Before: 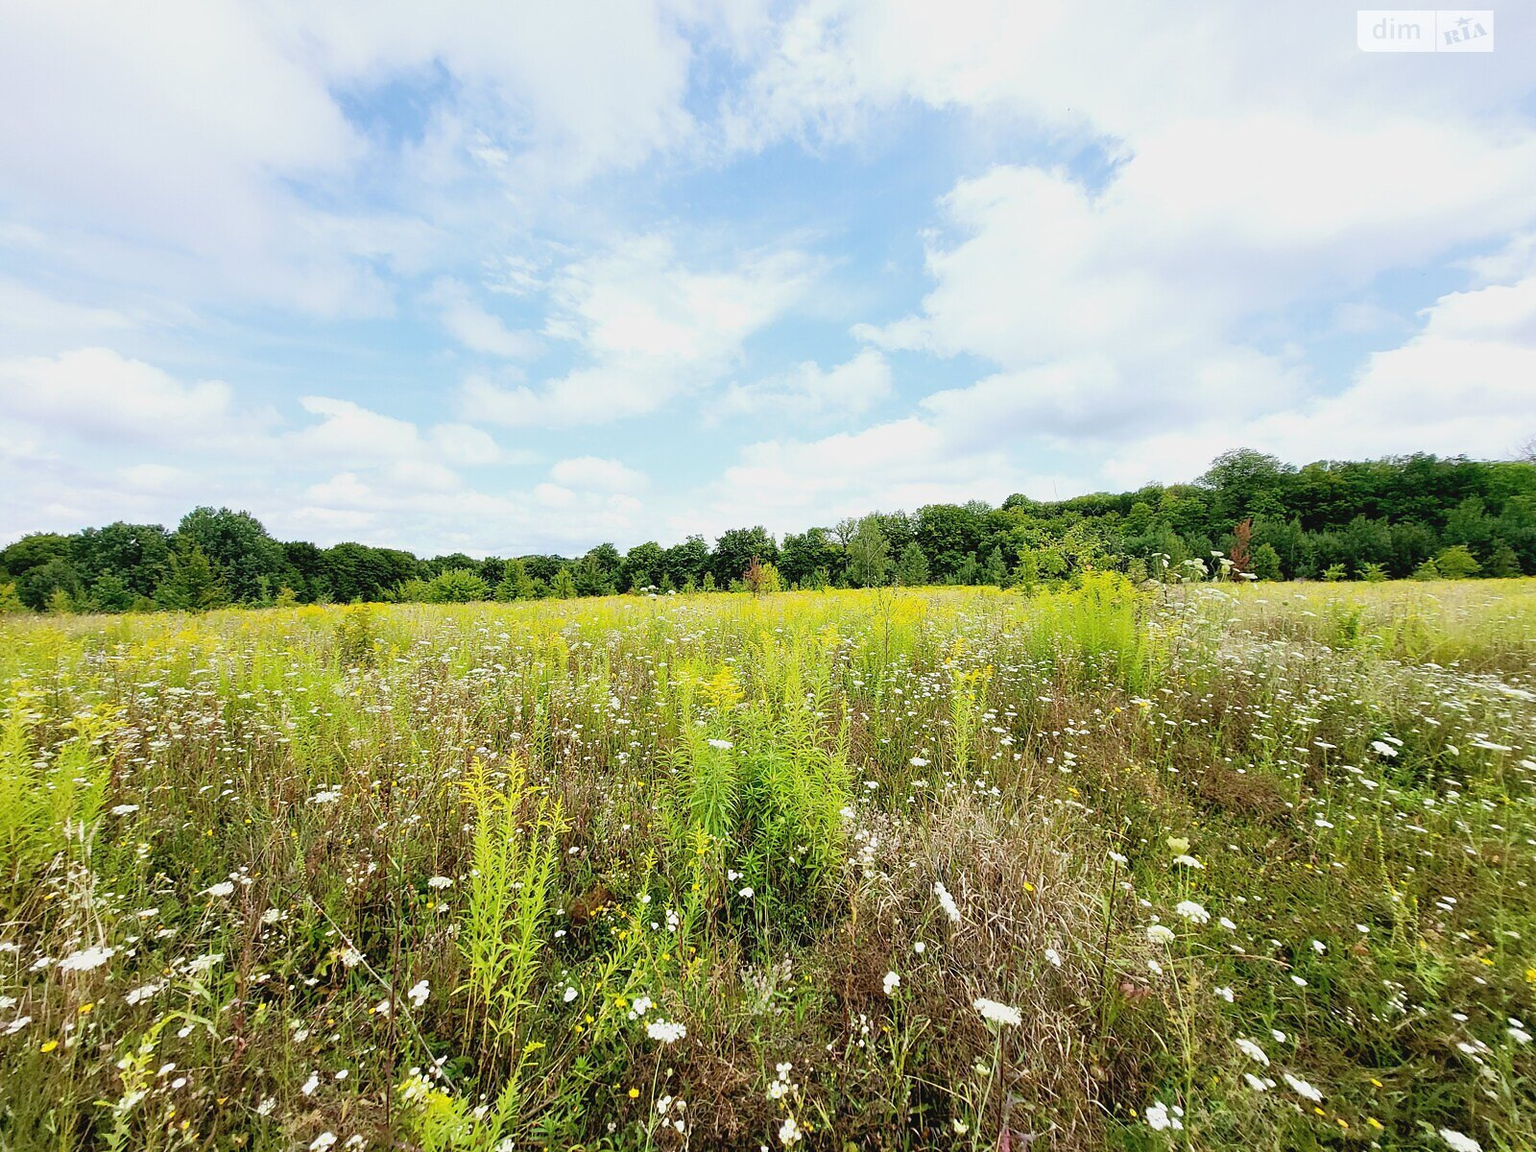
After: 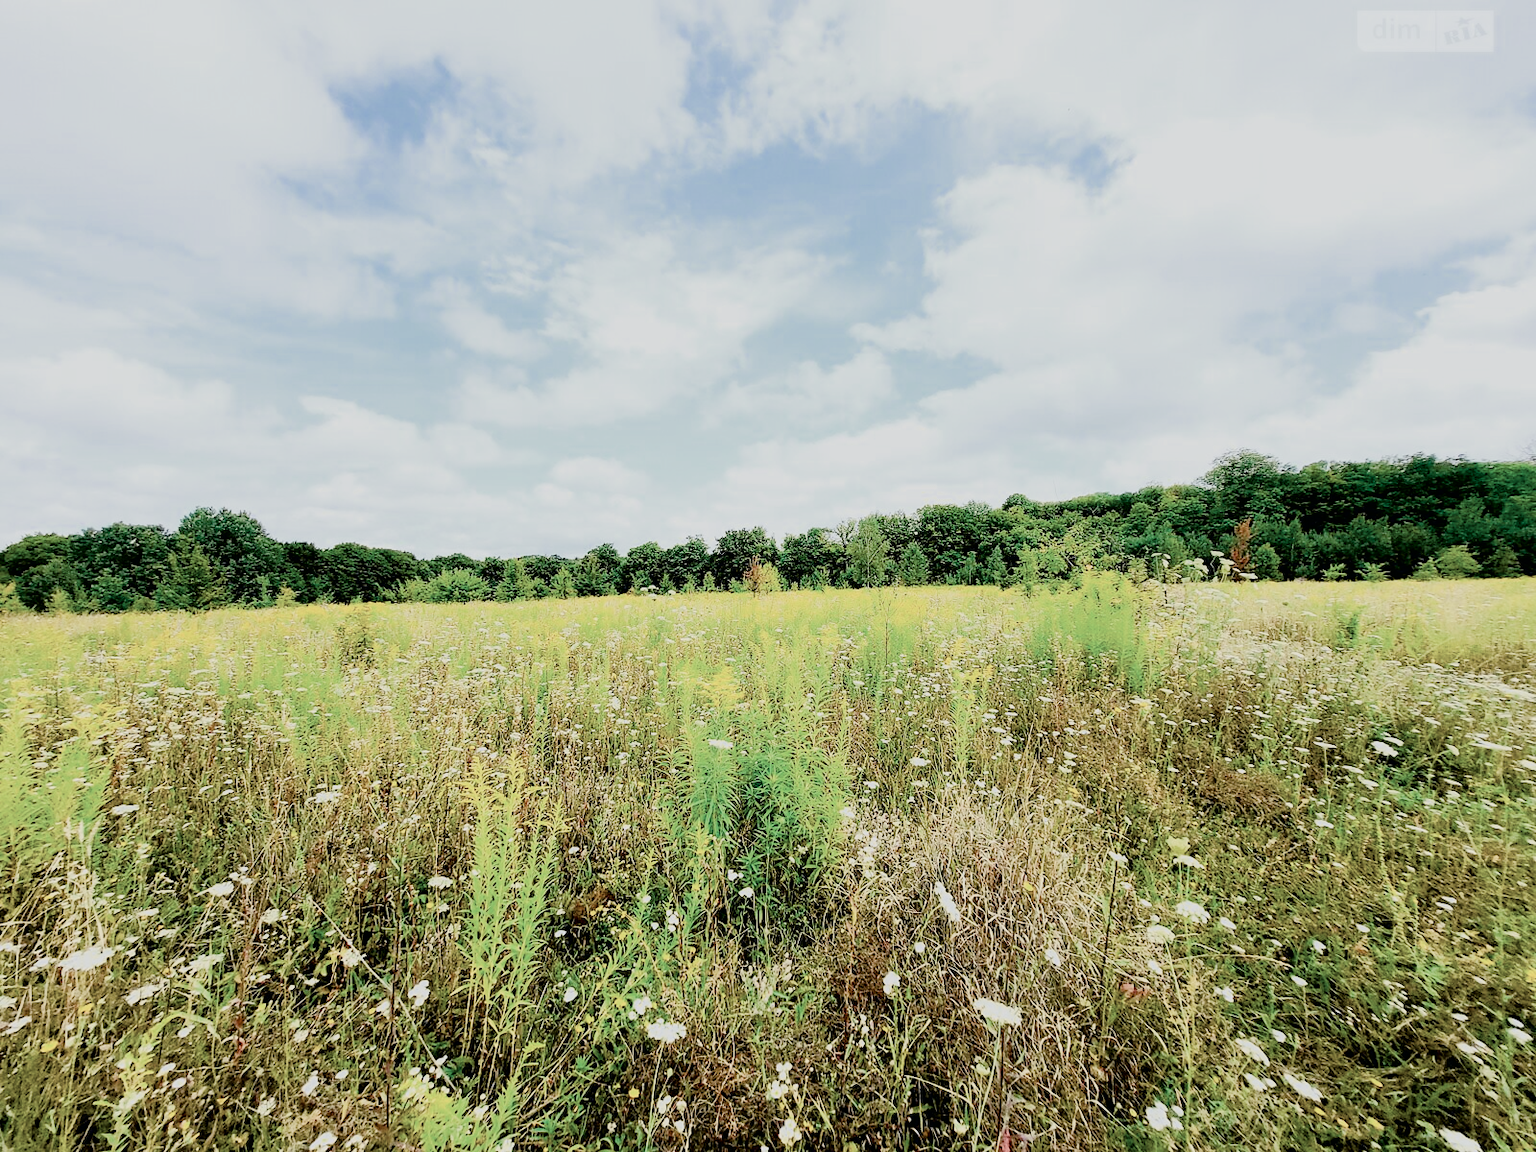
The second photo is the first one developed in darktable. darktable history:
color zones: curves: ch0 [(0, 0.5) (0.125, 0.4) (0.25, 0.5) (0.375, 0.4) (0.5, 0.4) (0.625, 0.35) (0.75, 0.35) (0.875, 0.5)]; ch1 [(0, 0.35) (0.125, 0.45) (0.25, 0.35) (0.375, 0.35) (0.5, 0.35) (0.625, 0.35) (0.75, 0.45) (0.875, 0.35)]; ch2 [(0, 0.6) (0.125, 0.5) (0.25, 0.5) (0.375, 0.6) (0.5, 0.6) (0.625, 0.5) (0.75, 0.5) (0.875, 0.5)]
contrast equalizer: y [[0.5, 0.5, 0.472, 0.5, 0.5, 0.5], [0.5 ×6], [0.5 ×6], [0 ×6], [0 ×6]]
color balance rgb: perceptual saturation grading › global saturation 20%, perceptual saturation grading › highlights -25%, perceptual saturation grading › shadows 50%
tone curve: curves: ch0 [(0, 0) (0.037, 0.011) (0.135, 0.093) (0.266, 0.281) (0.461, 0.555) (0.581, 0.716) (0.675, 0.793) (0.767, 0.849) (0.91, 0.924) (1, 0.979)]; ch1 [(0, 0) (0.292, 0.278) (0.419, 0.423) (0.493, 0.492) (0.506, 0.5) (0.534, 0.529) (0.562, 0.562) (0.641, 0.663) (0.754, 0.76) (1, 1)]; ch2 [(0, 0) (0.294, 0.3) (0.361, 0.372) (0.429, 0.445) (0.478, 0.486) (0.502, 0.498) (0.518, 0.522) (0.531, 0.549) (0.561, 0.579) (0.64, 0.645) (0.7, 0.7) (0.861, 0.808) (1, 0.951)], color space Lab, independent channels, preserve colors none
filmic rgb: black relative exposure -7.65 EV, white relative exposure 4.56 EV, hardness 3.61, color science v6 (2022)
